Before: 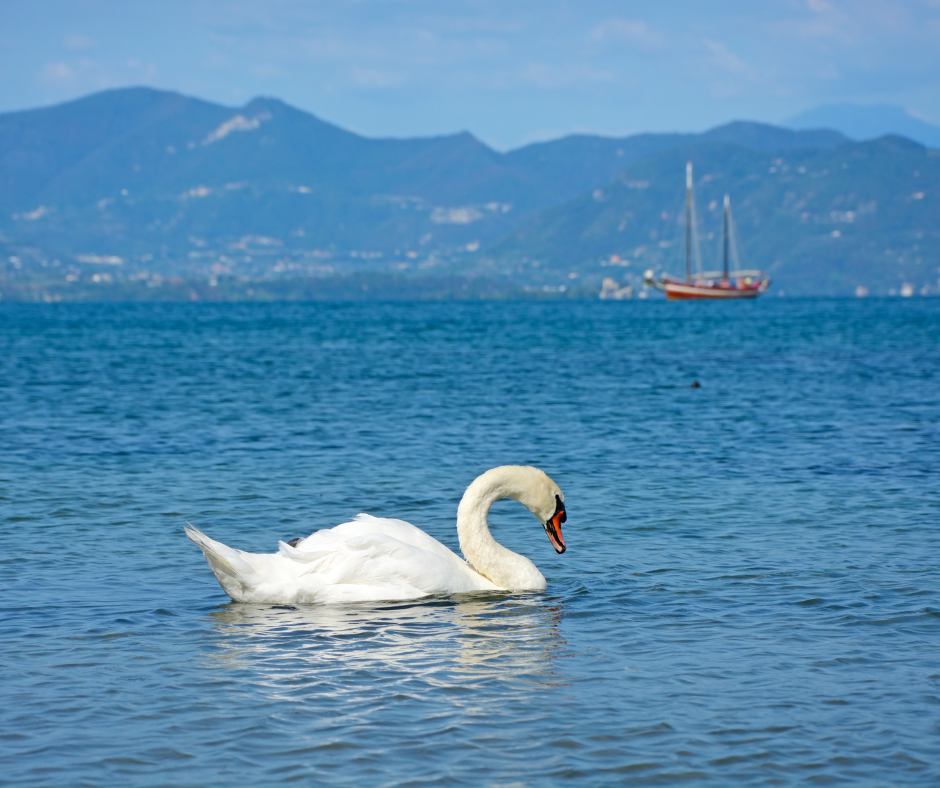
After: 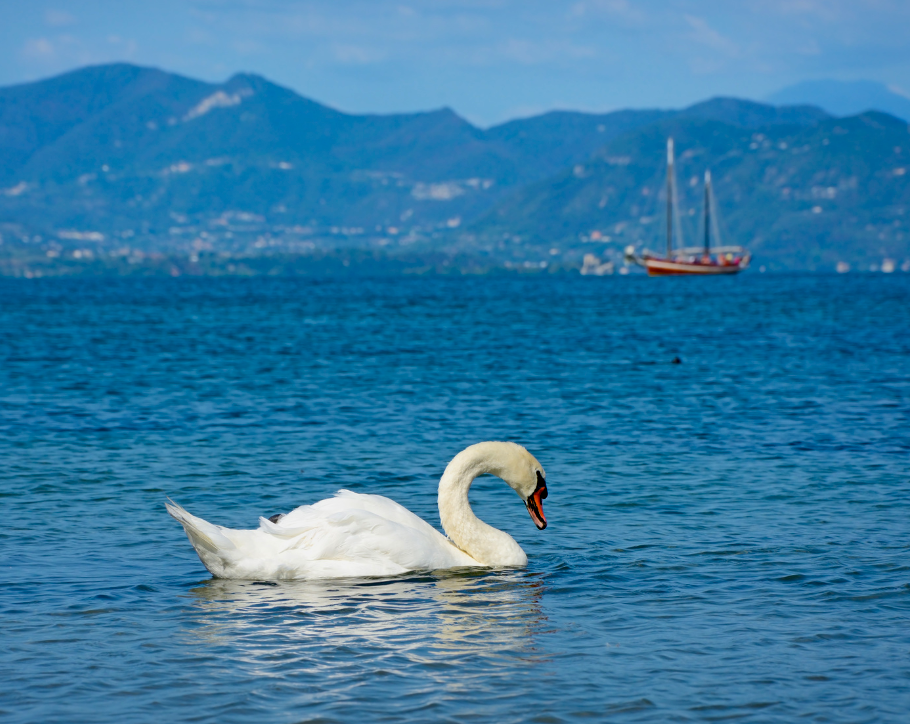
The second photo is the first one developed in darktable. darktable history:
crop: left 2.096%, top 3.117%, right 1.094%, bottom 4.952%
color balance rgb: global offset › luminance -0.305%, global offset › hue 258.76°, perceptual saturation grading › global saturation 24.936%
tone equalizer: -8 EV 0.276 EV, -7 EV 0.41 EV, -6 EV 0.391 EV, -5 EV 0.231 EV, -3 EV -0.252 EV, -2 EV -0.445 EV, -1 EV -0.41 EV, +0 EV -0.243 EV
local contrast: mode bilateral grid, contrast 19, coarseness 51, detail 120%, midtone range 0.2
exposure: black level correction 0.005, exposure 0.016 EV, compensate exposure bias true, compensate highlight preservation false
